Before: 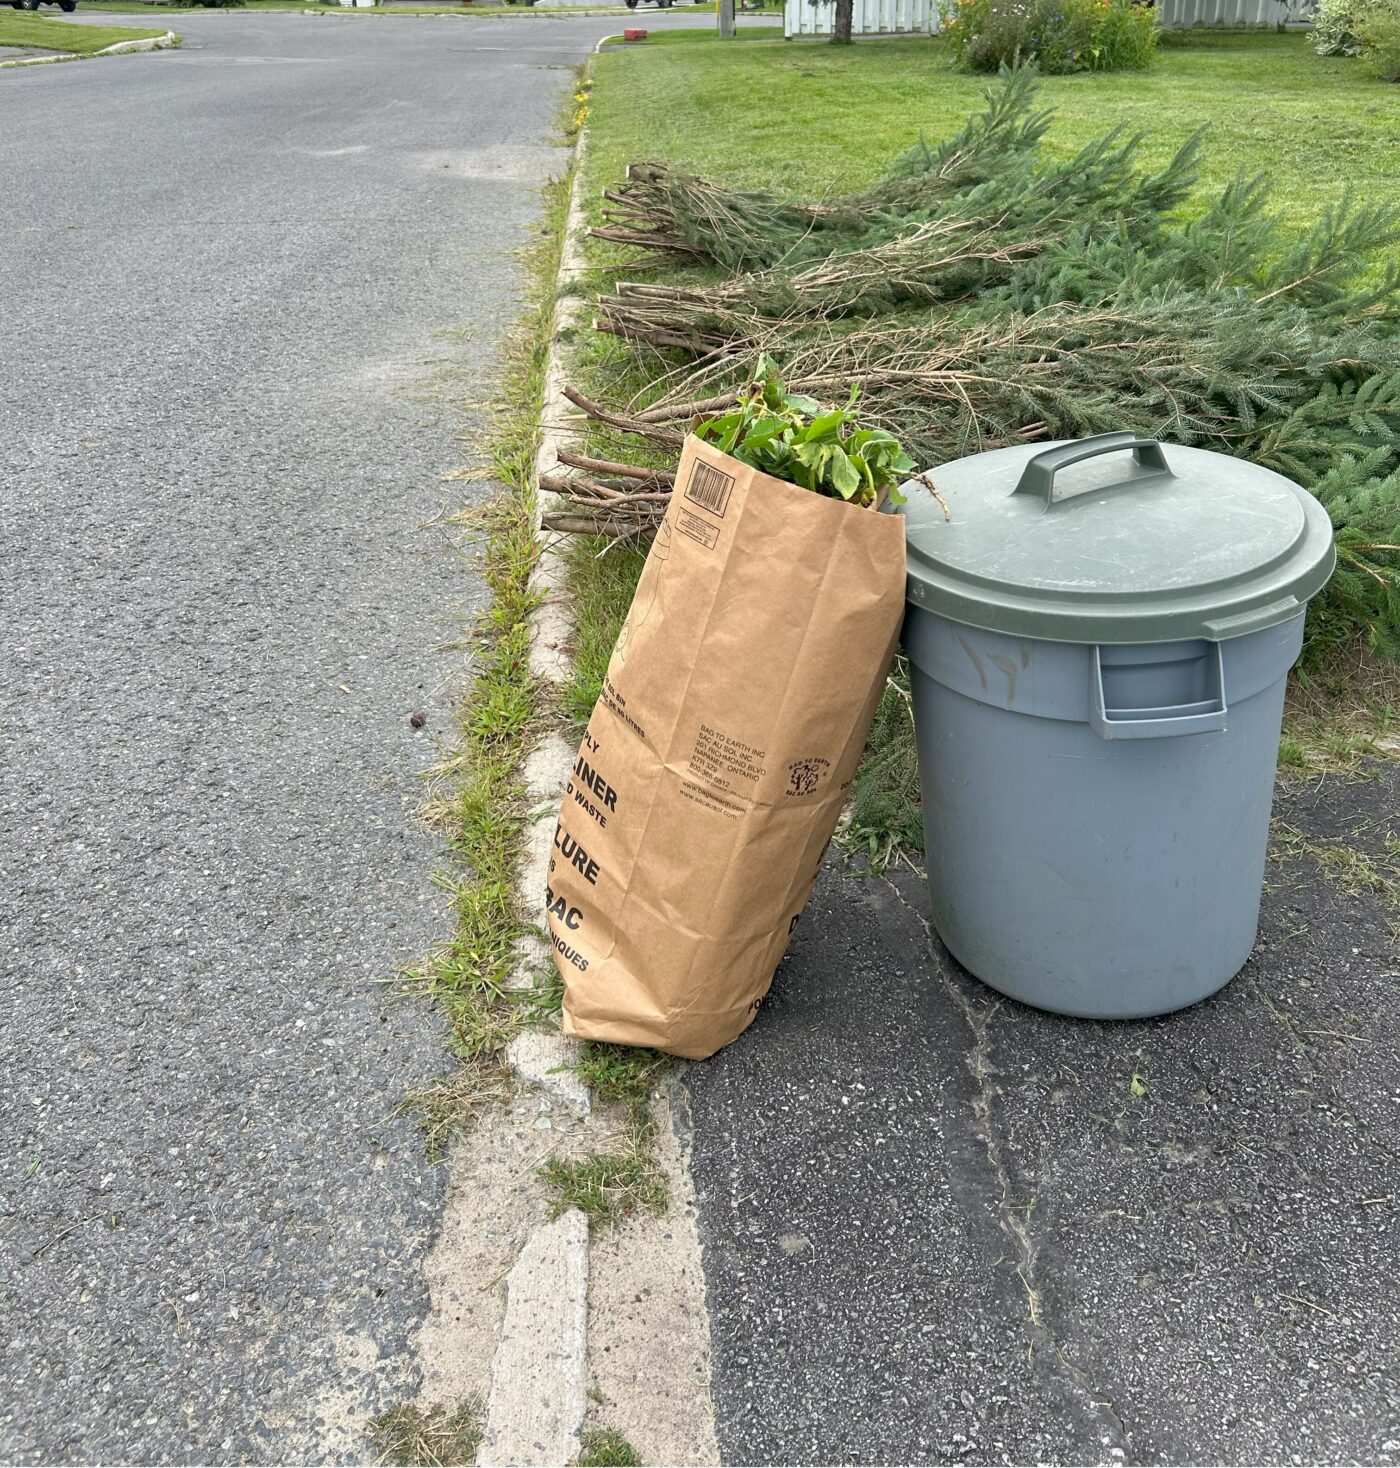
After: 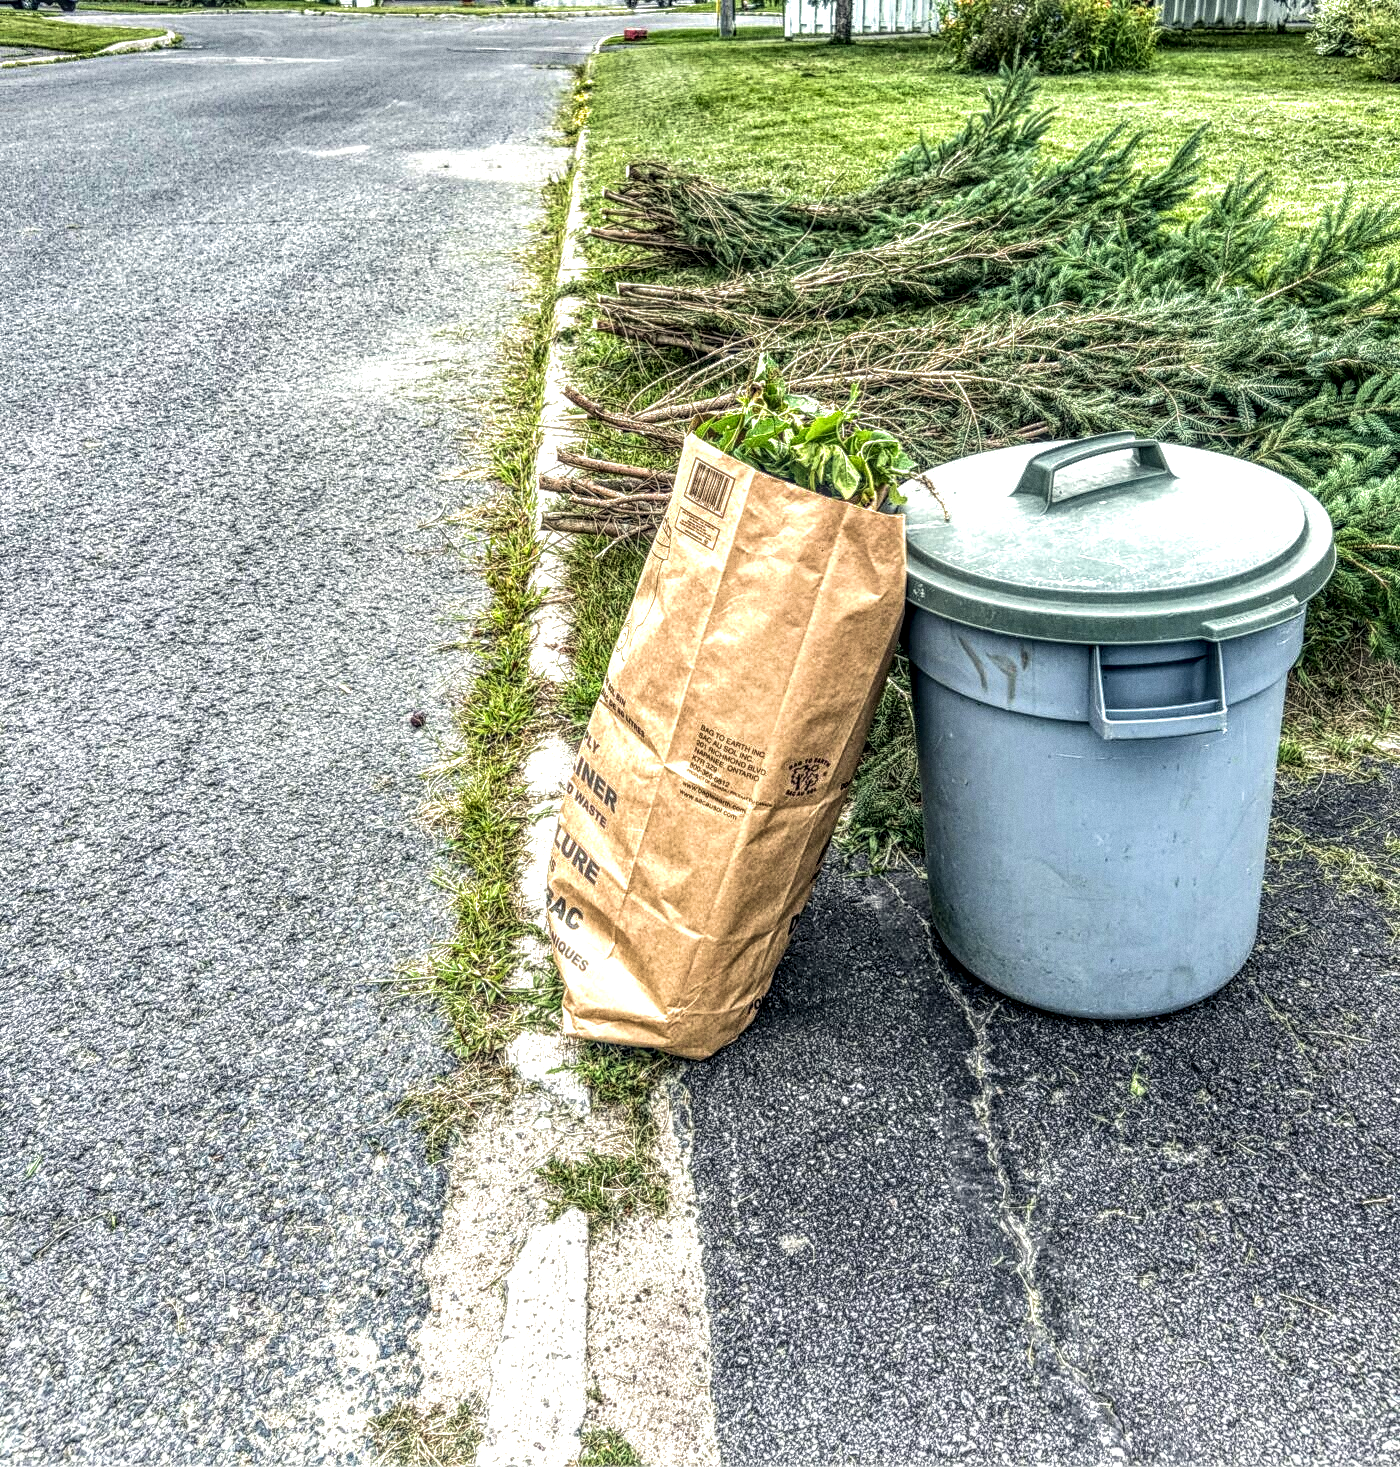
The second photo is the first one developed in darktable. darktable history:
grain: coarseness 0.09 ISO
white balance: red 0.982, blue 1.018
local contrast: highlights 0%, shadows 0%, detail 300%, midtone range 0.3
color correction: highlights a* 0.207, highlights b* 2.7, shadows a* -0.874, shadows b* -4.78
velvia: on, module defaults
tone equalizer: -8 EV -0.75 EV, -7 EV -0.7 EV, -6 EV -0.6 EV, -5 EV -0.4 EV, -3 EV 0.4 EV, -2 EV 0.6 EV, -1 EV 0.7 EV, +0 EV 0.75 EV, edges refinement/feathering 500, mask exposure compensation -1.57 EV, preserve details no
